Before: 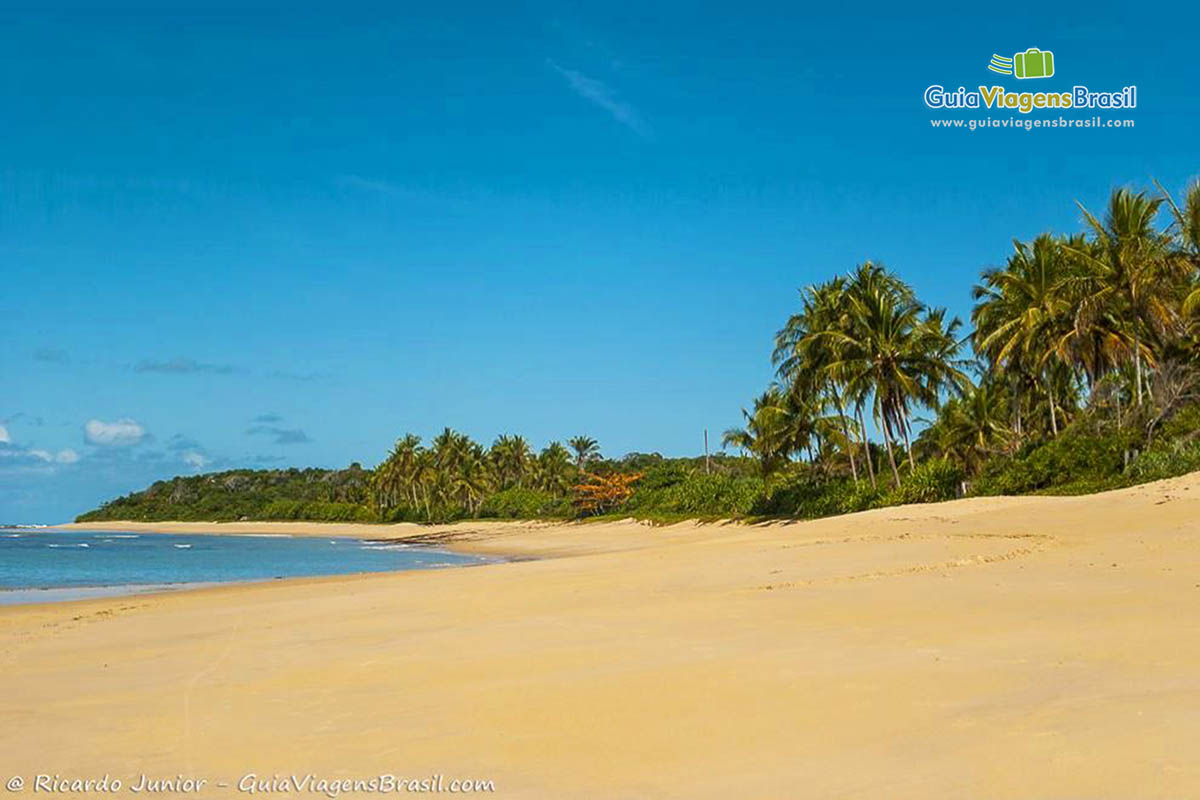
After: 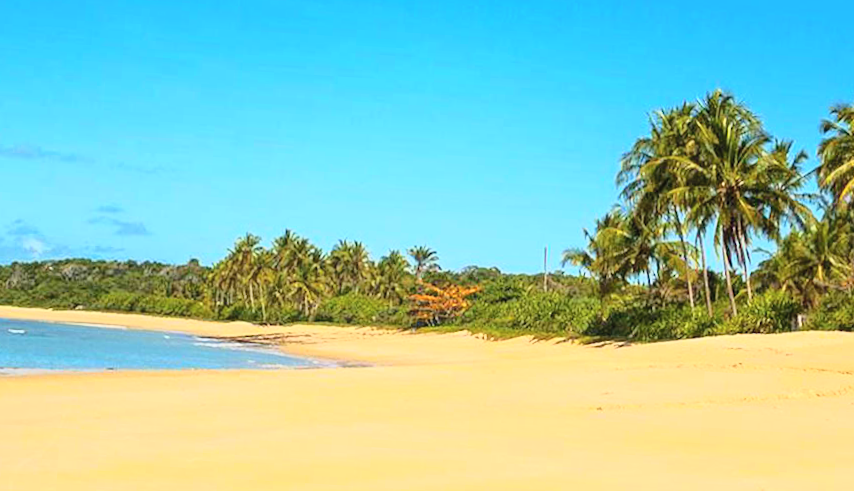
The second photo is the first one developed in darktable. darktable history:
tone curve: curves: ch0 [(0, 0) (0.003, 0.004) (0.011, 0.015) (0.025, 0.033) (0.044, 0.058) (0.069, 0.091) (0.1, 0.131) (0.136, 0.178) (0.177, 0.232) (0.224, 0.294) (0.277, 0.362) (0.335, 0.434) (0.399, 0.512) (0.468, 0.582) (0.543, 0.646) (0.623, 0.713) (0.709, 0.783) (0.801, 0.876) (0.898, 0.938) (1, 1)], color space Lab, independent channels, preserve colors none
tone equalizer: on, module defaults
contrast brightness saturation: contrast 0.198, brightness 0.157, saturation 0.218
crop and rotate: angle -3.5°, left 9.892%, top 21.264%, right 12.5%, bottom 11.829%
